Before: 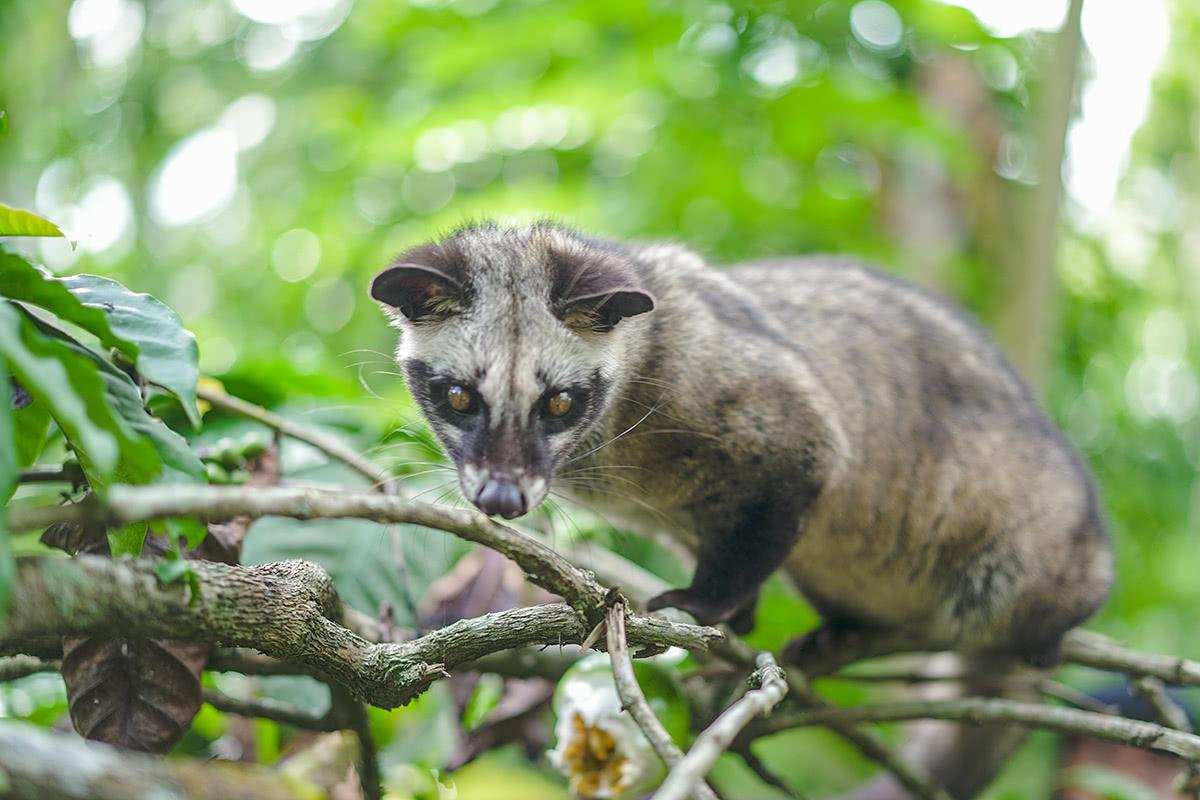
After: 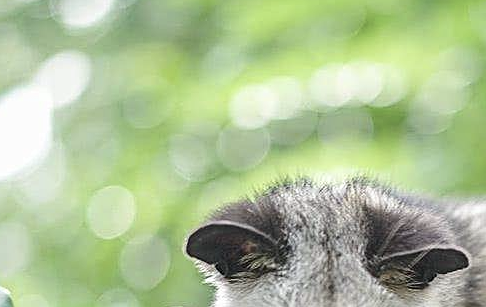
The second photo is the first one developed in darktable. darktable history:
crop: left 15.468%, top 5.427%, right 44.02%, bottom 56.142%
contrast brightness saturation: contrast 0.099, saturation -0.356
sharpen: on, module defaults
